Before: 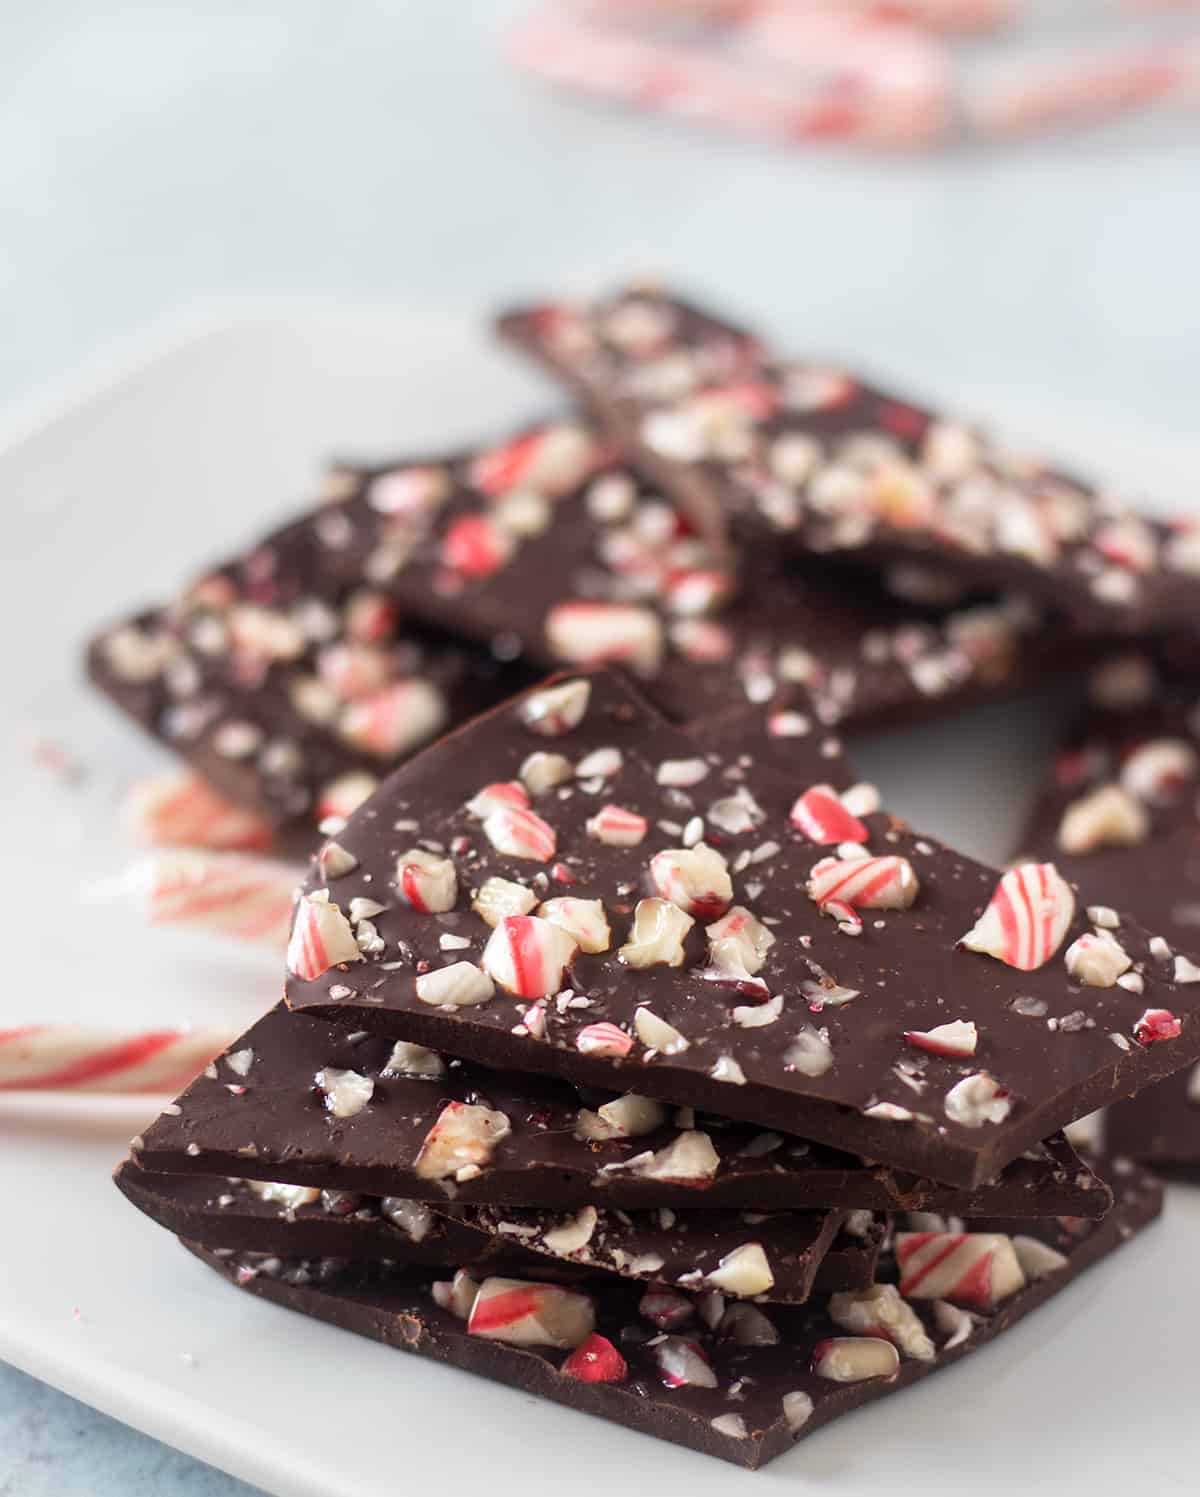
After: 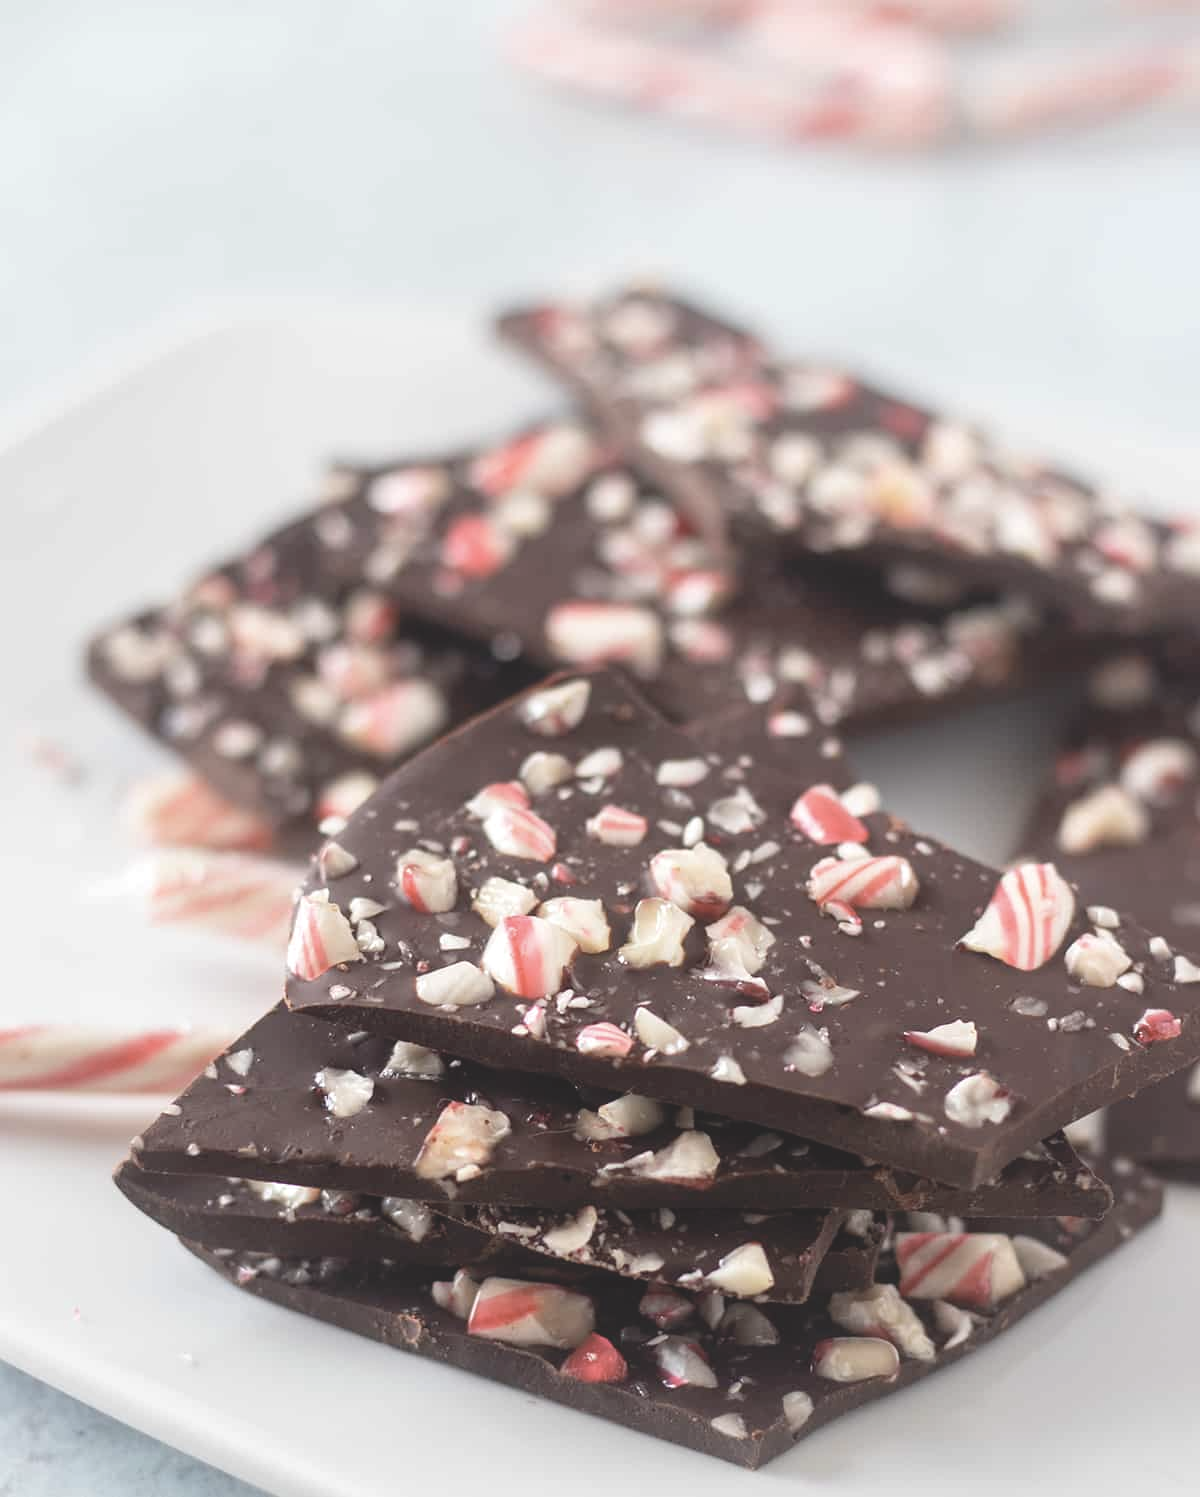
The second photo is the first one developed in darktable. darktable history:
exposure: compensate exposure bias true, compensate highlight preservation false
levels: mode automatic, white 99.91%, levels [0.052, 0.496, 0.908]
contrast brightness saturation: contrast -0.25, saturation -0.423
